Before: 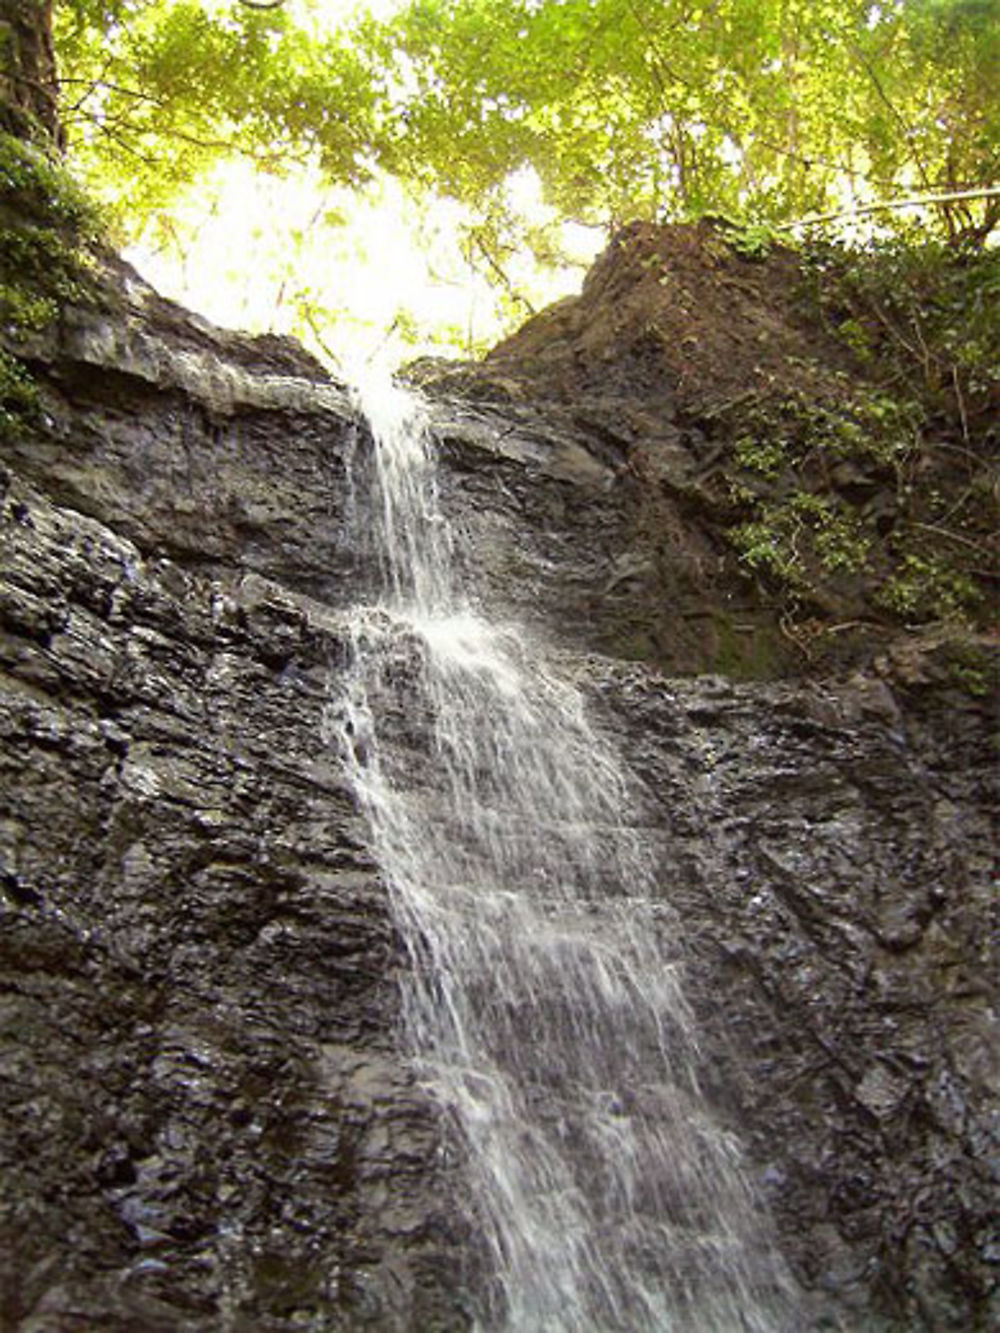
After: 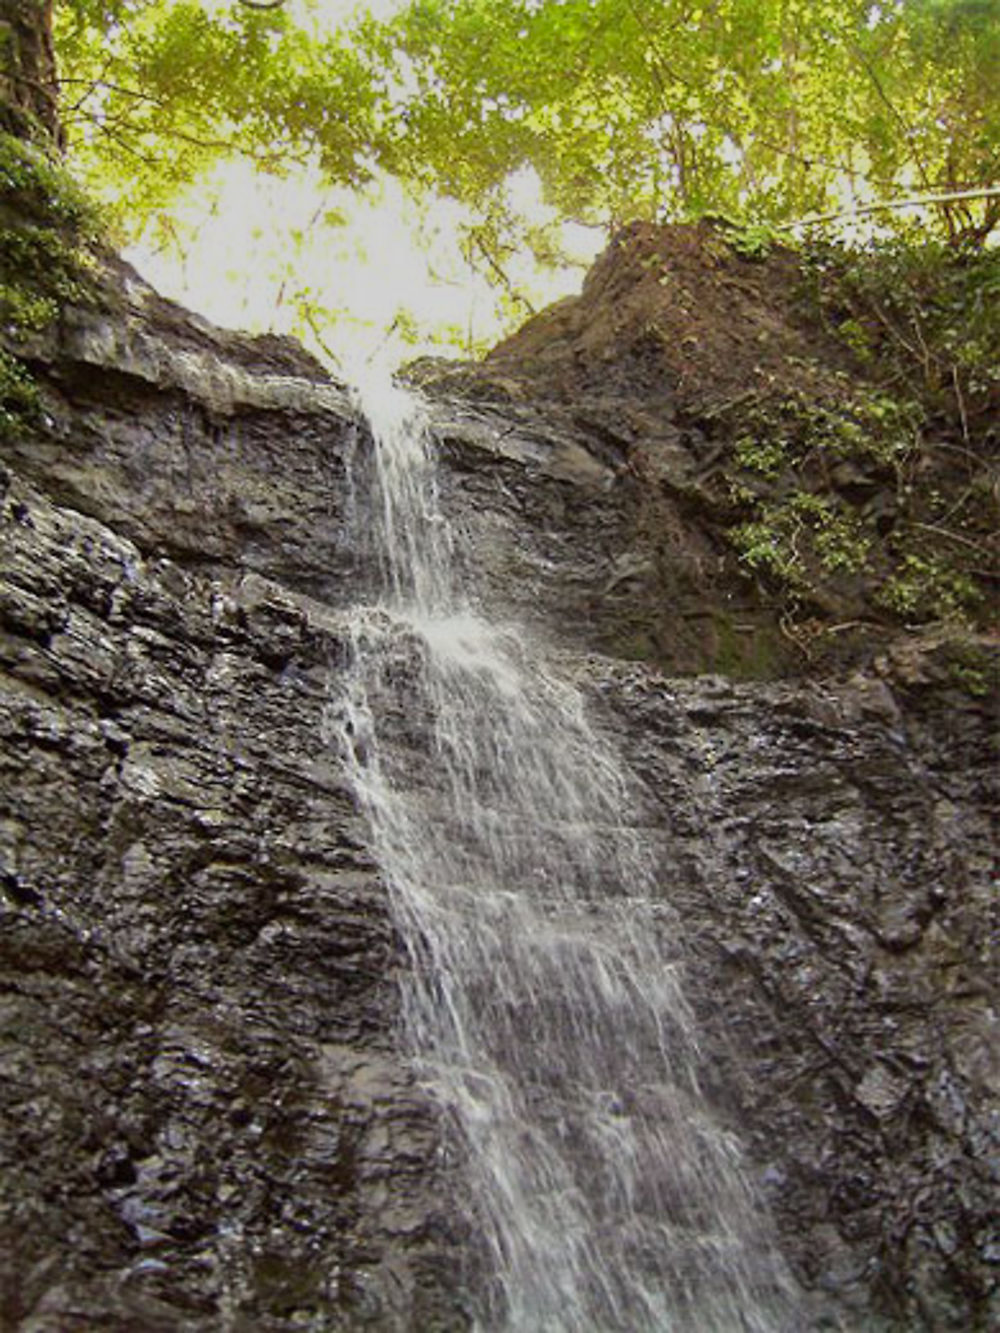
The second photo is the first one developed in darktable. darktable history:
tone equalizer: -8 EV -0.002 EV, -7 EV 0.004 EV, -6 EV -0.014 EV, -5 EV 0.015 EV, -4 EV -0.024 EV, -3 EV 0.011 EV, -2 EV -0.046 EV, -1 EV -0.288 EV, +0 EV -0.611 EV
shadows and highlights: radius 125.44, shadows 30.49, highlights -31.2, low approximation 0.01, soften with gaussian
